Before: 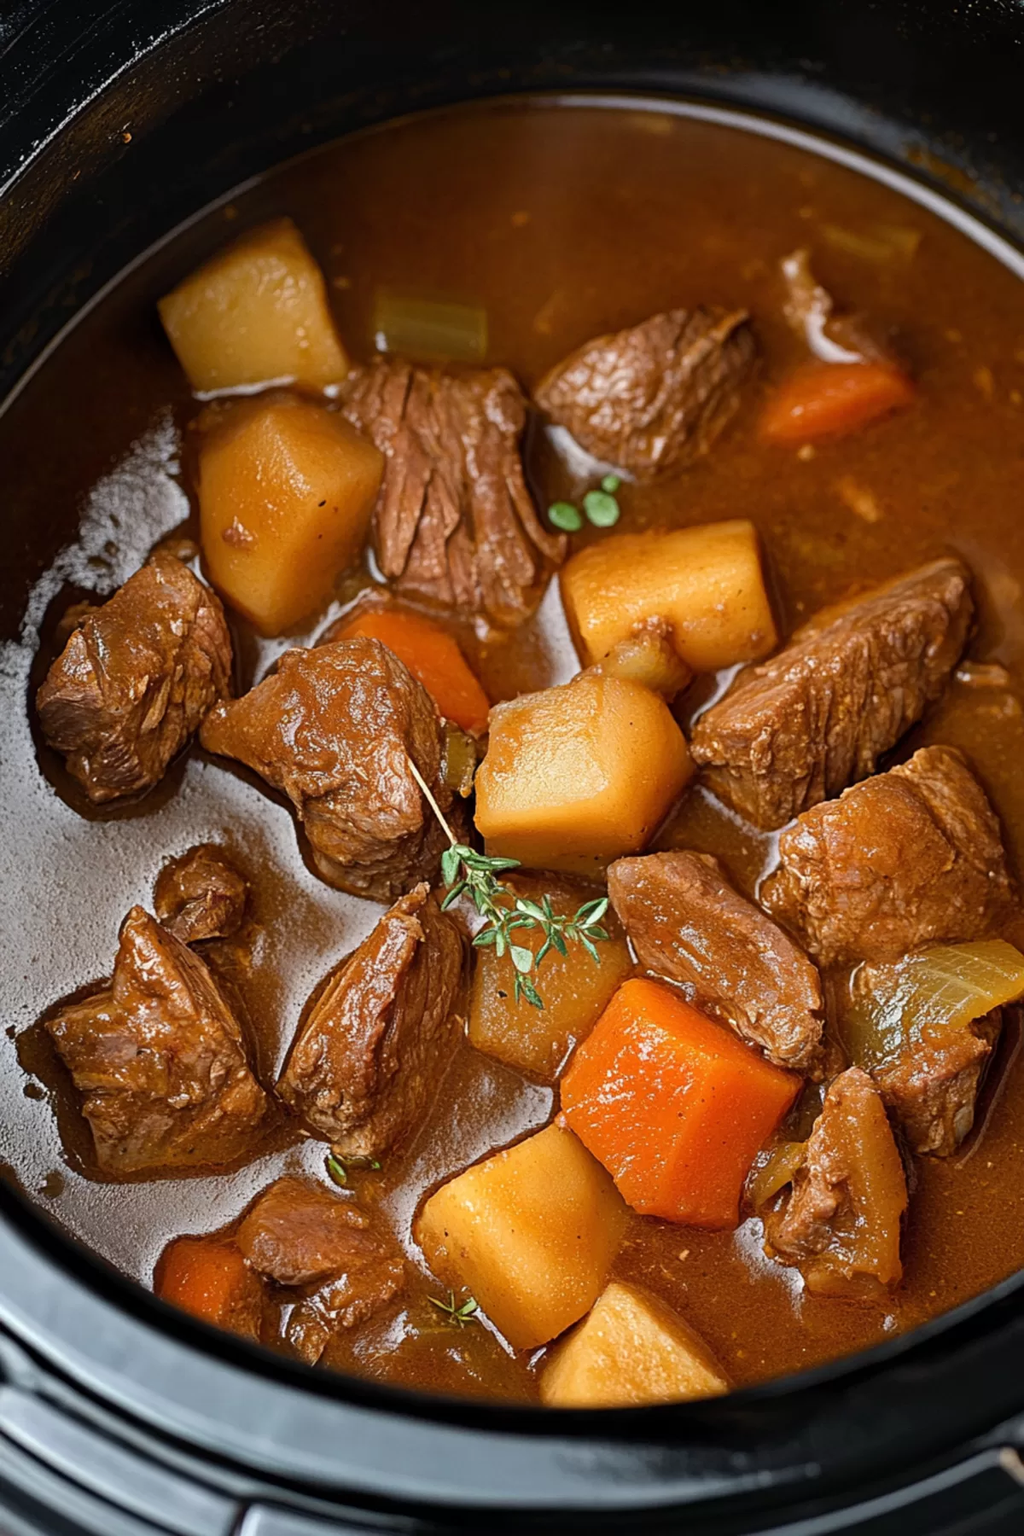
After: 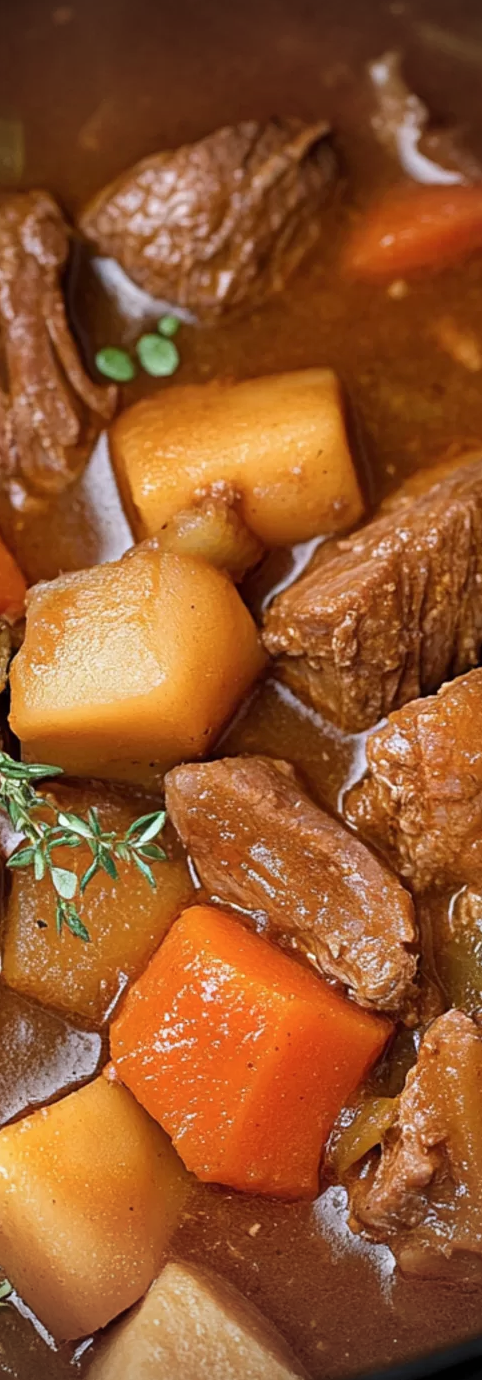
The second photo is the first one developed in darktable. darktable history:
crop: left 45.66%, top 13.443%, right 14.098%, bottom 9.84%
vignetting: center (-0.117, -0.009), width/height ratio 1.093
color calibration: illuminant as shot in camera, x 0.358, y 0.373, temperature 4628.91 K
